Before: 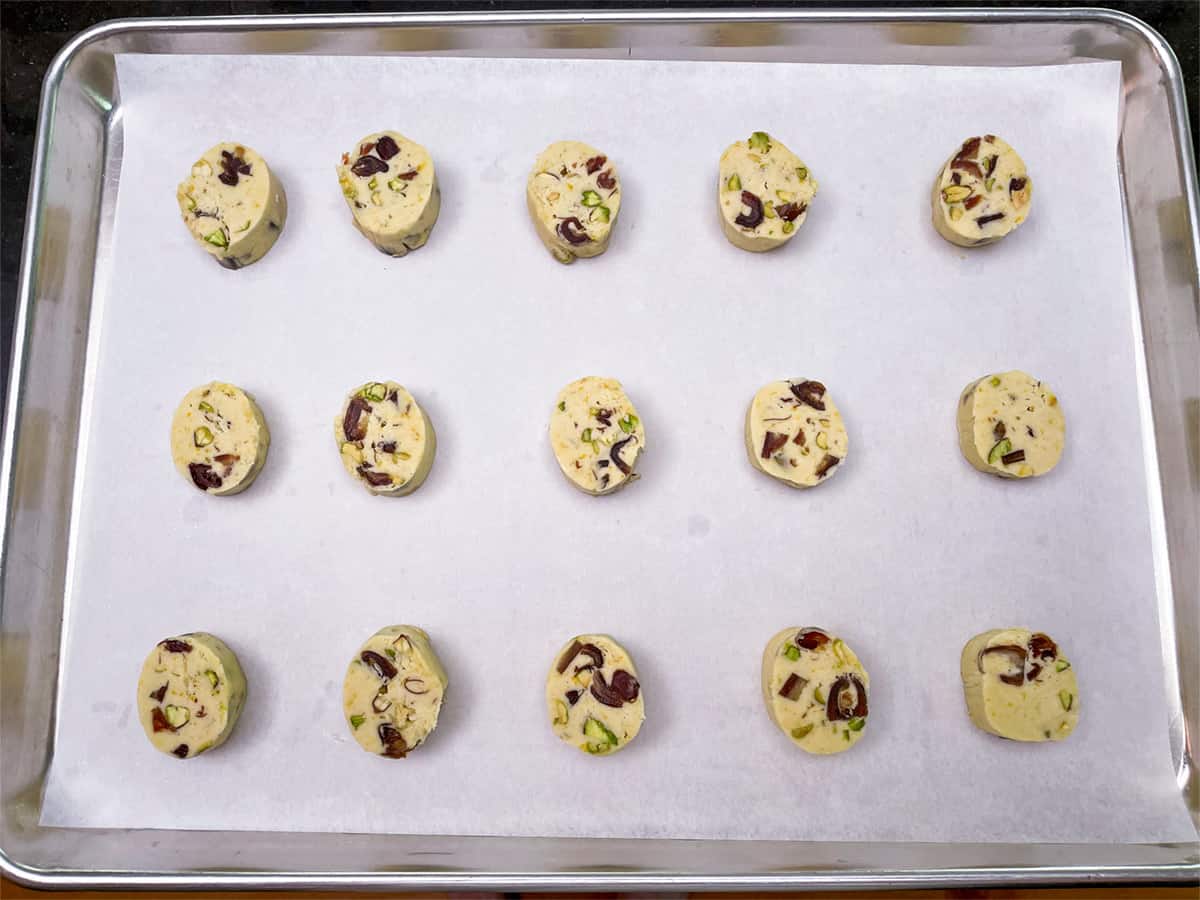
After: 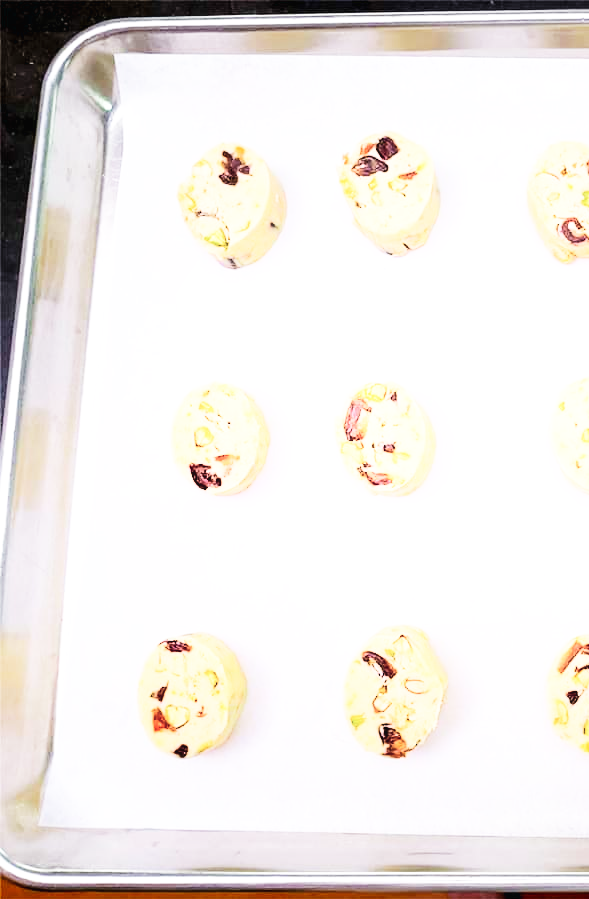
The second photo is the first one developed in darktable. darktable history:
crop and rotate: left 0%, top 0%, right 50.845%
exposure: compensate highlight preservation false
shadows and highlights: shadows -40.15, highlights 62.88, soften with gaussian
base curve: curves: ch0 [(0, 0.003) (0.001, 0.002) (0.006, 0.004) (0.02, 0.022) (0.048, 0.086) (0.094, 0.234) (0.162, 0.431) (0.258, 0.629) (0.385, 0.8) (0.548, 0.918) (0.751, 0.988) (1, 1)], preserve colors none
